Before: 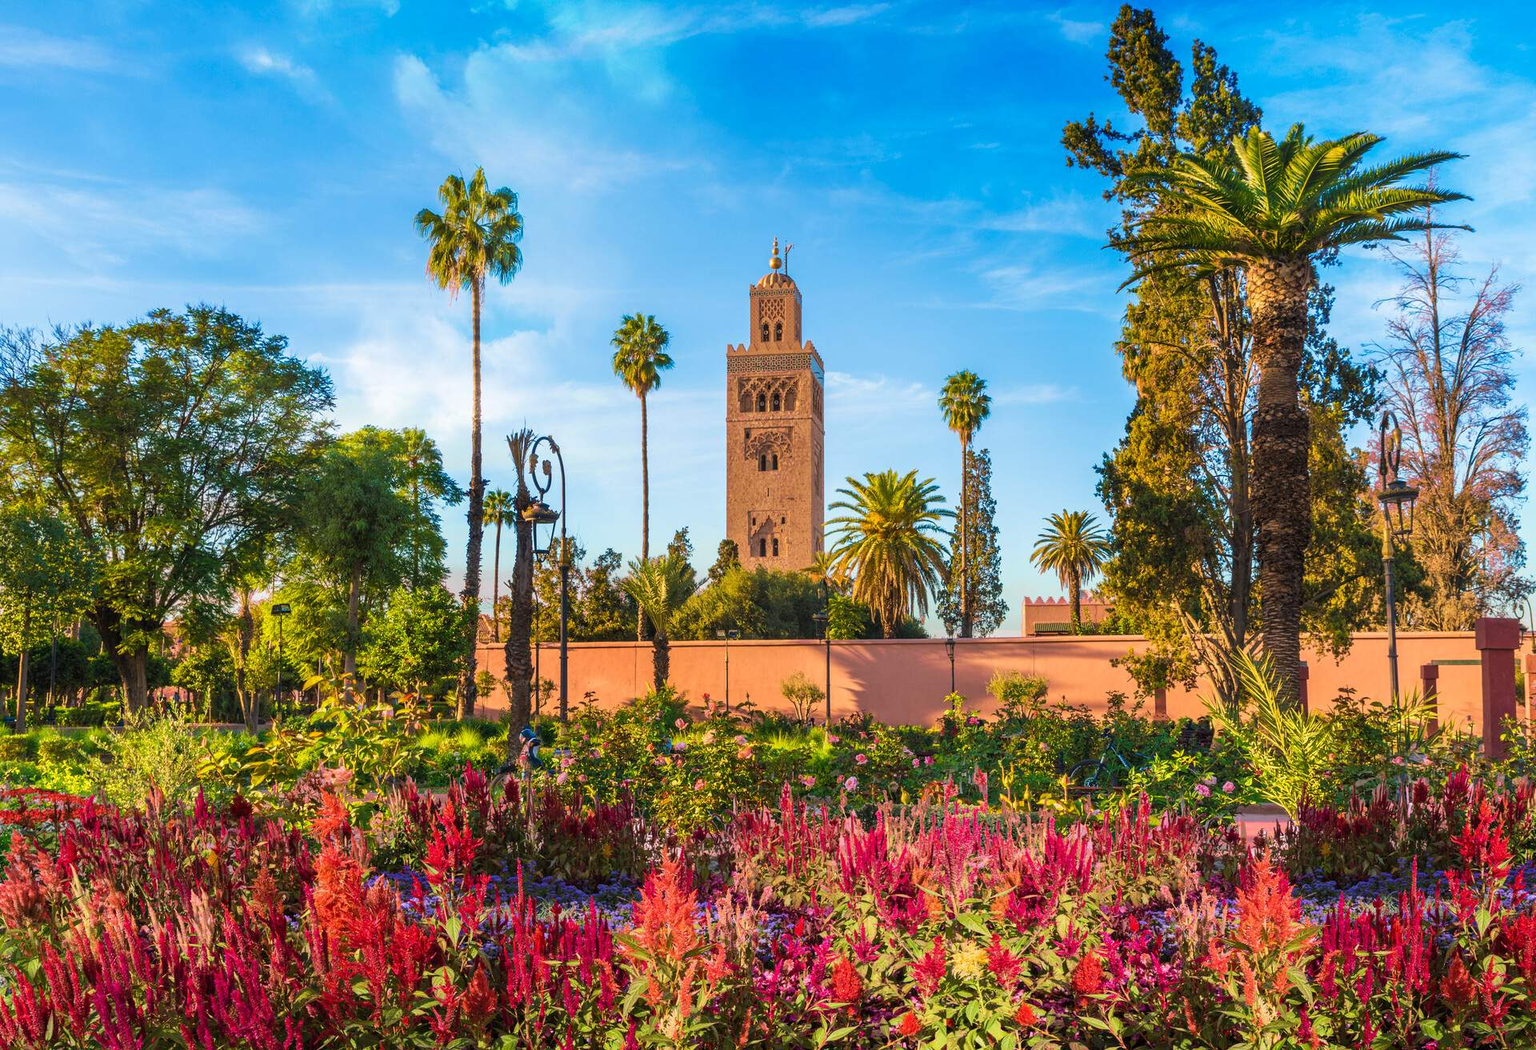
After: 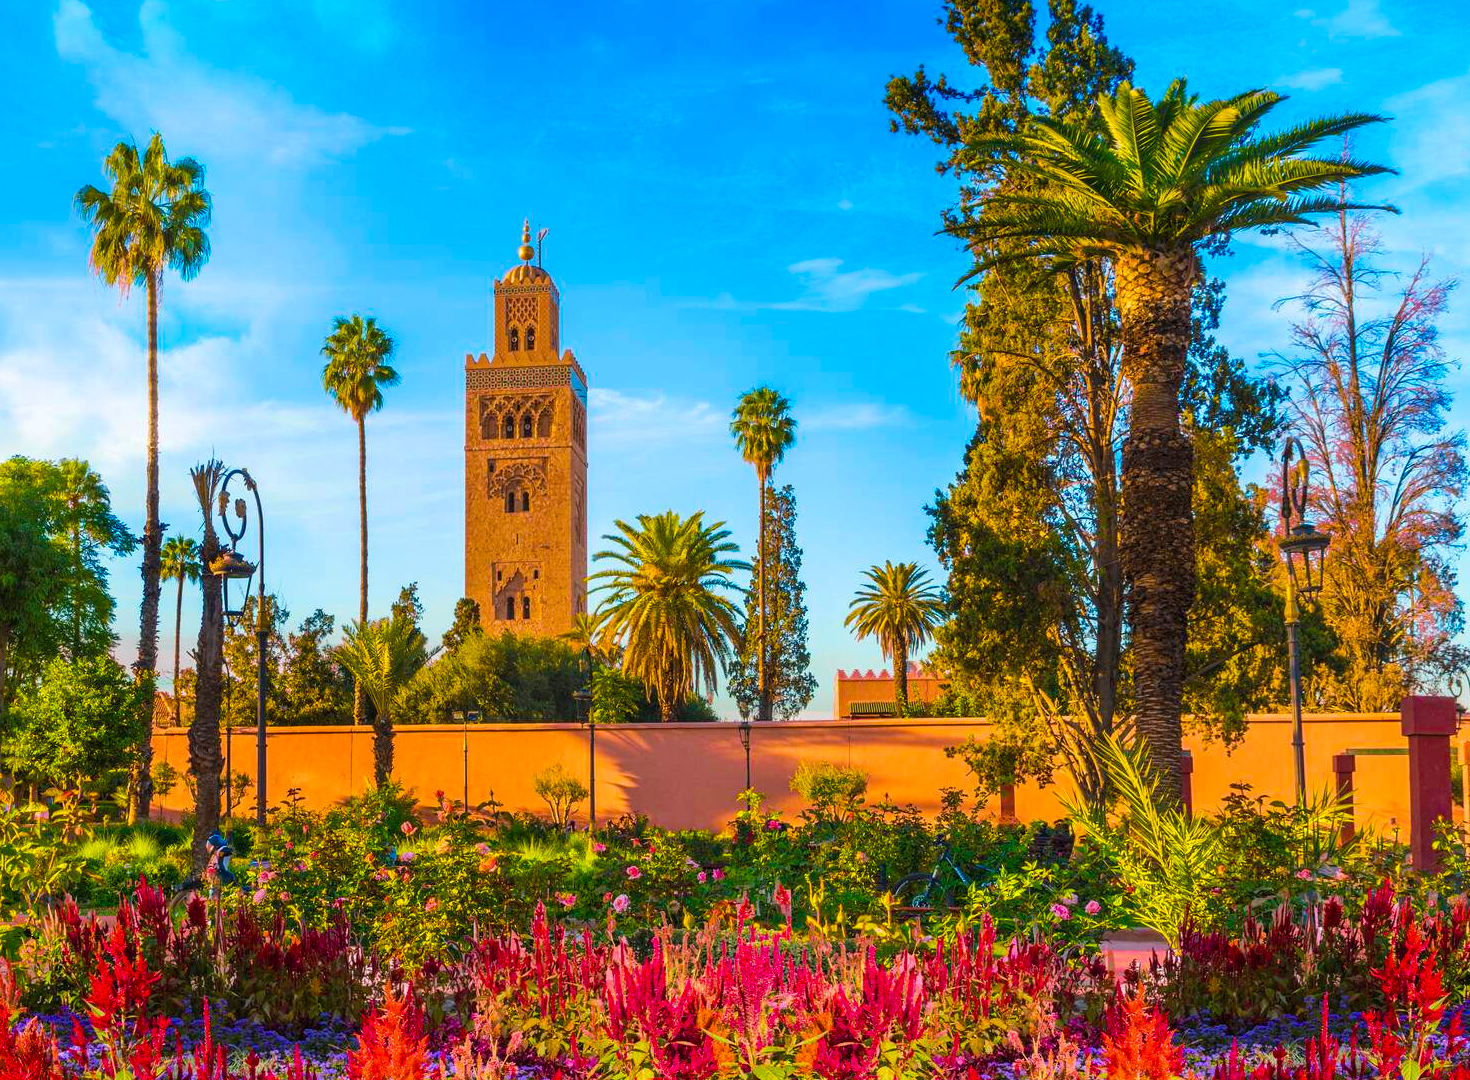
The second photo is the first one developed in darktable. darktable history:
crop: left 23.095%, top 5.827%, bottom 11.854%
color balance rgb: linear chroma grading › global chroma 15%, perceptual saturation grading › global saturation 30%
